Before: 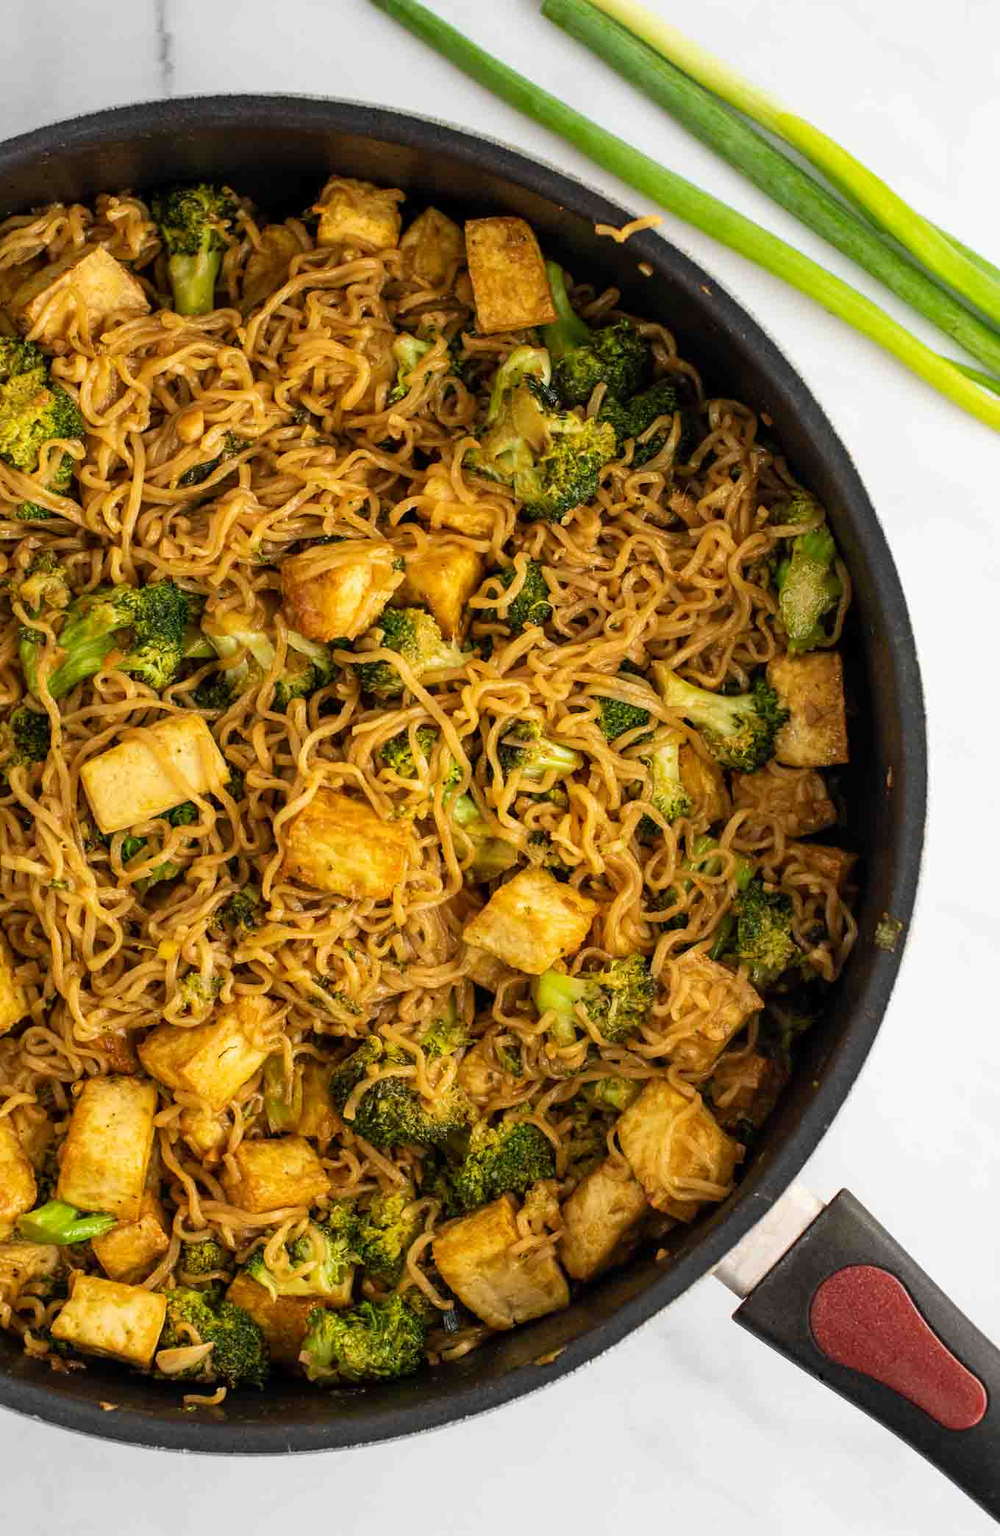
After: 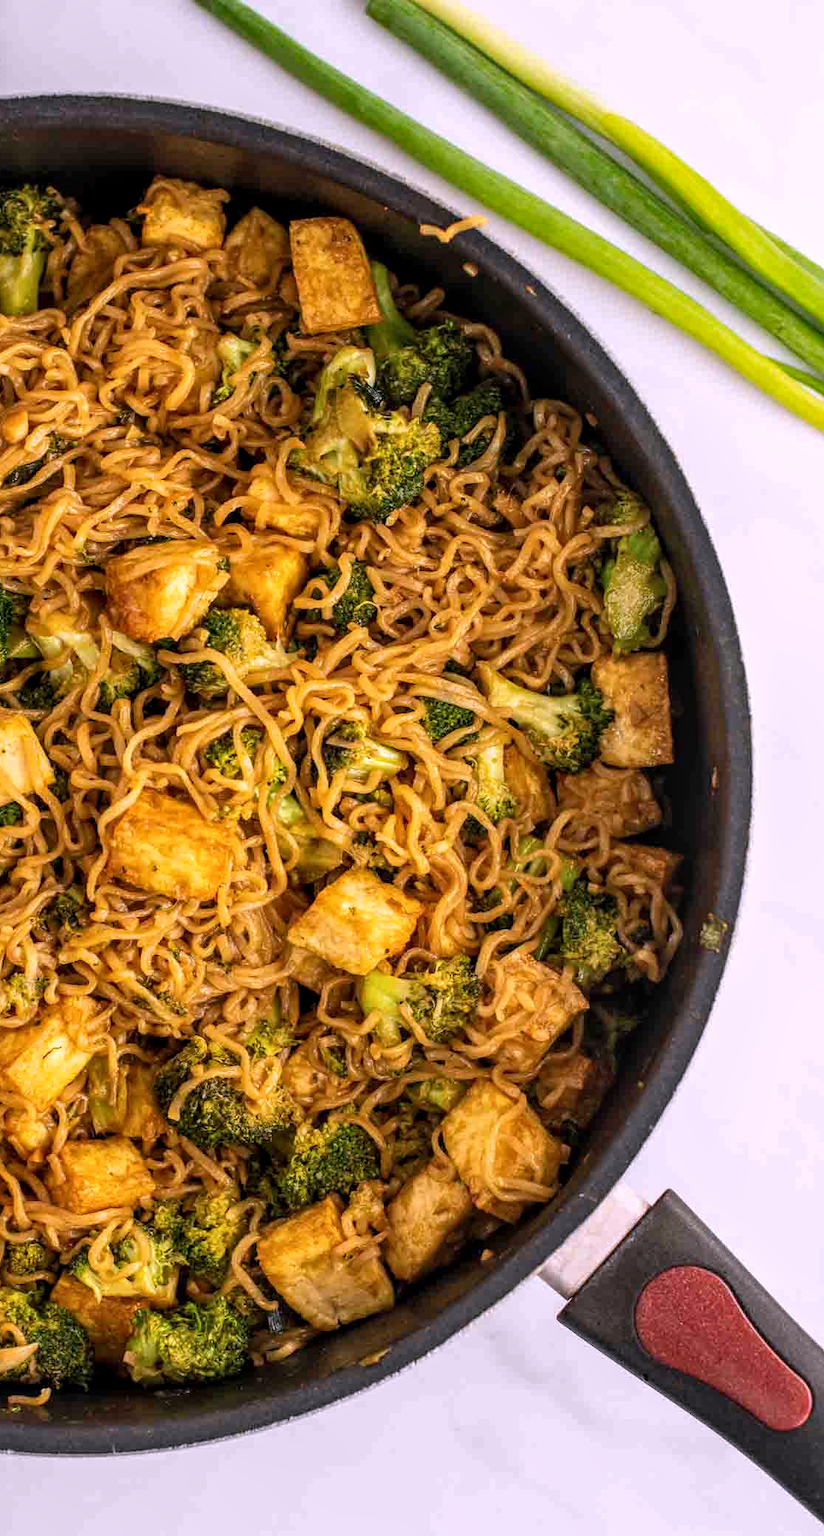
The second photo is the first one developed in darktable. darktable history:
local contrast: detail 130%
tone equalizer: -7 EV 0.18 EV, -6 EV 0.12 EV, -5 EV 0.08 EV, -4 EV 0.04 EV, -2 EV -0.02 EV, -1 EV -0.04 EV, +0 EV -0.06 EV, luminance estimator HSV value / RGB max
crop: left 17.582%, bottom 0.031%
white balance: red 1.066, blue 1.119
